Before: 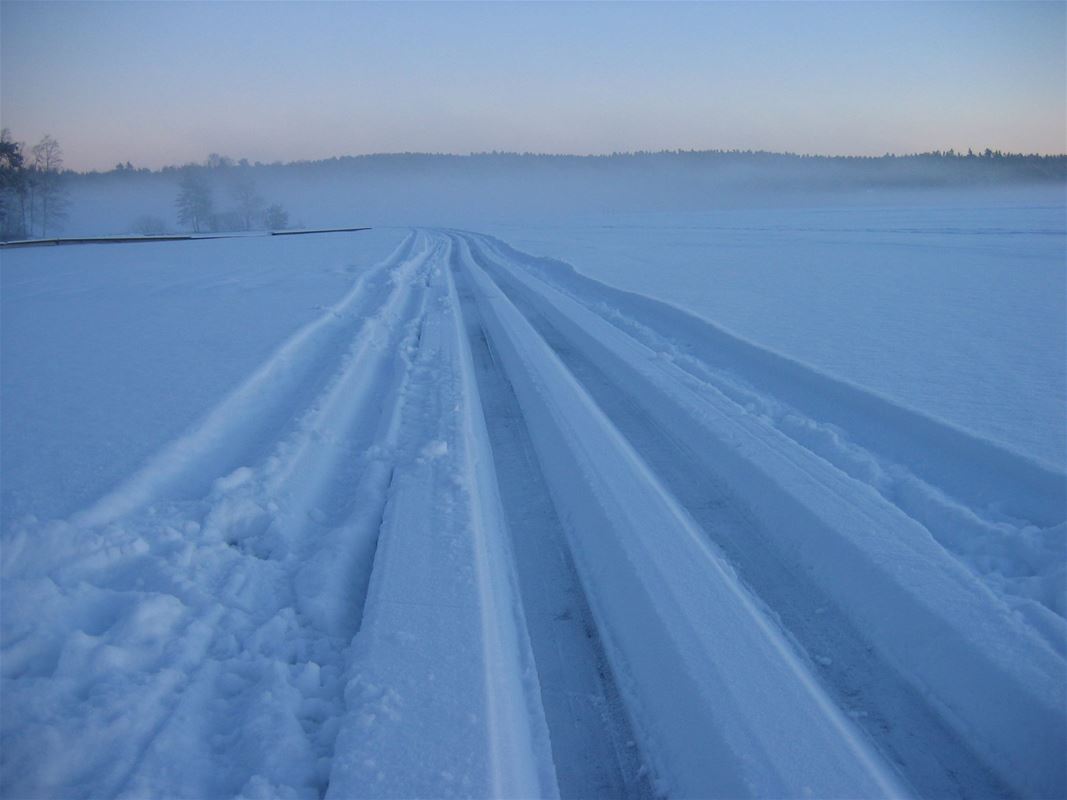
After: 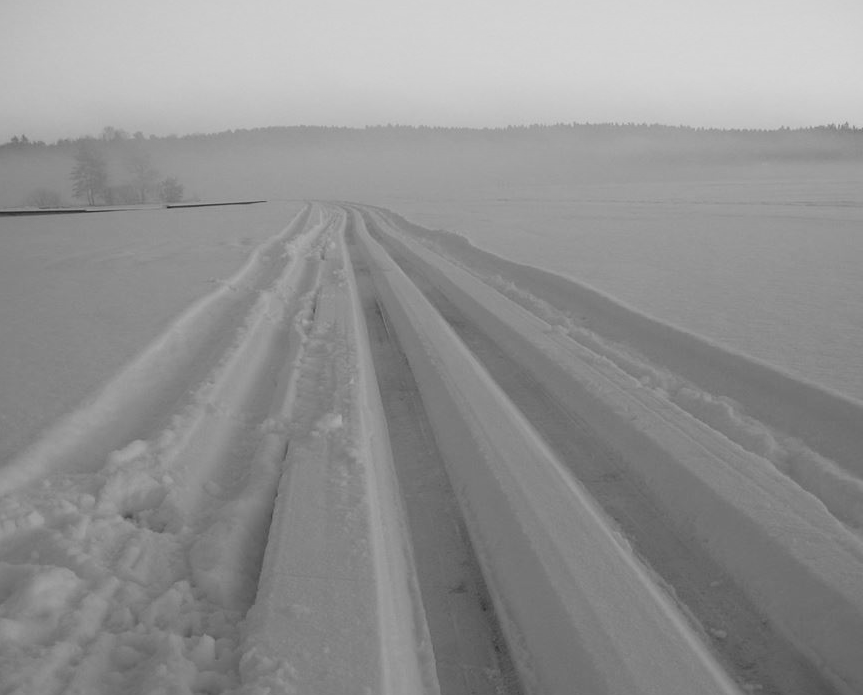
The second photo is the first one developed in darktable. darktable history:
crop: left 9.929%, top 3.475%, right 9.188%, bottom 9.529%
shadows and highlights: shadows -90, highlights 90, soften with gaussian
exposure: black level correction 0.002, compensate highlight preservation false
monochrome: a 16.01, b -2.65, highlights 0.52
